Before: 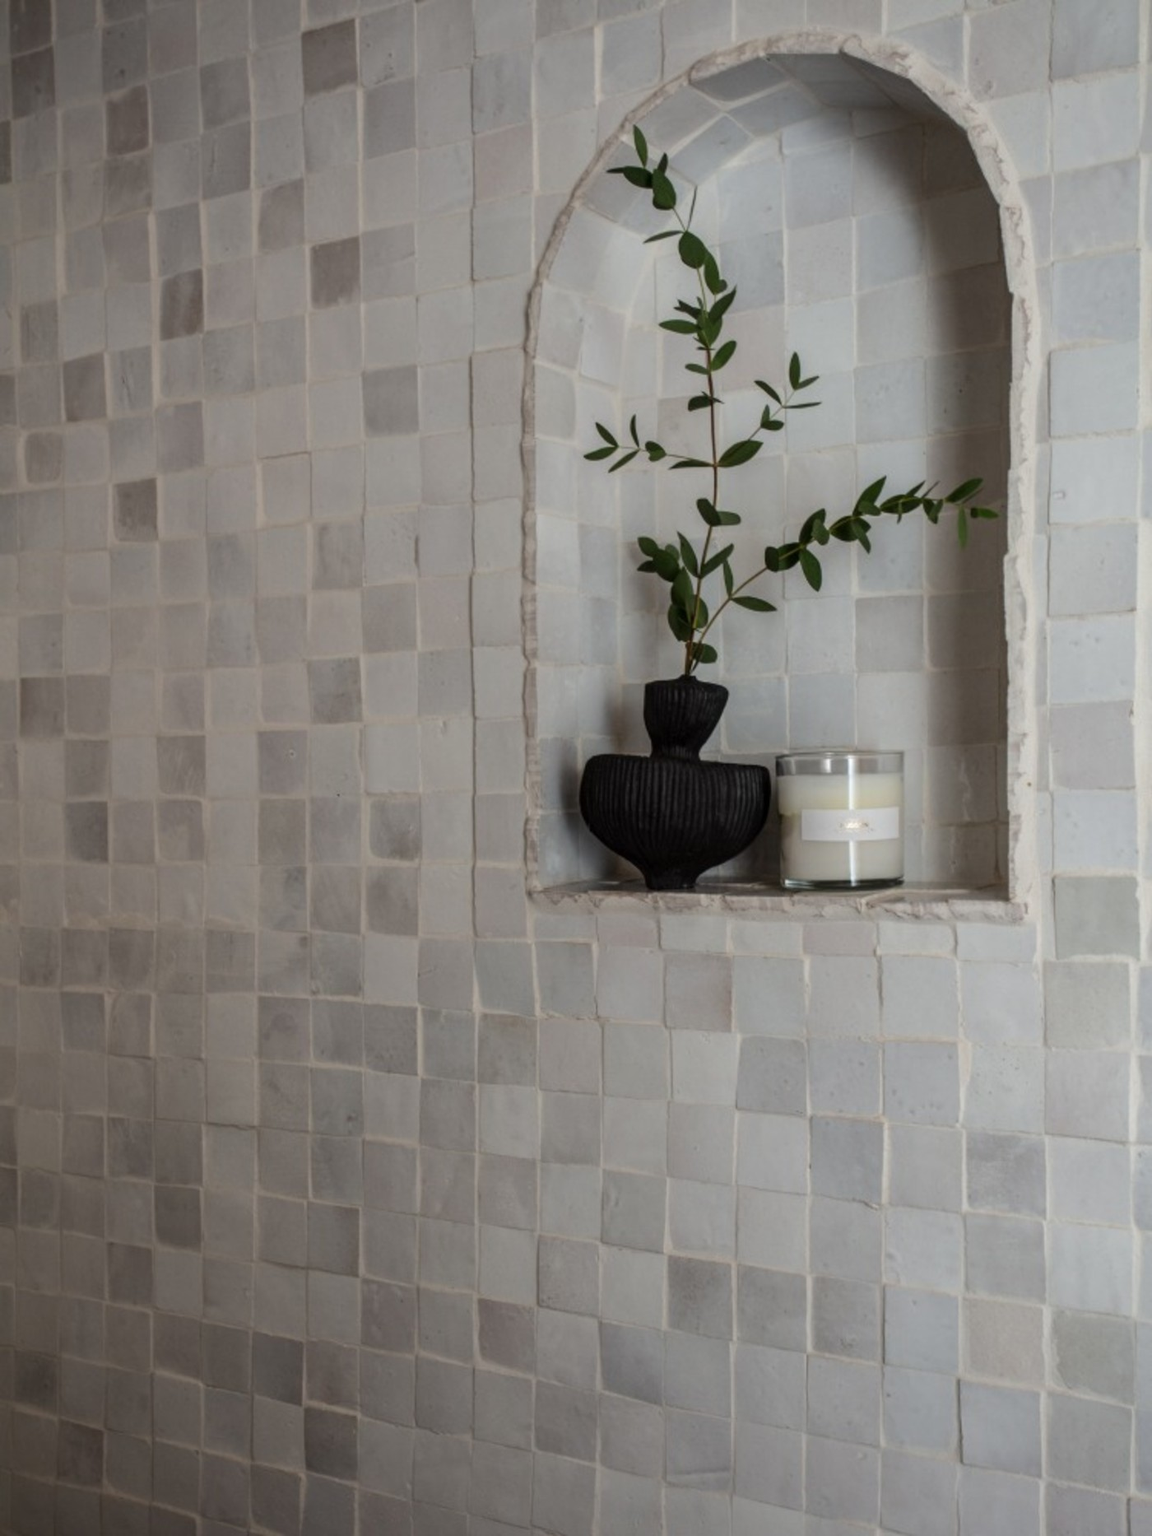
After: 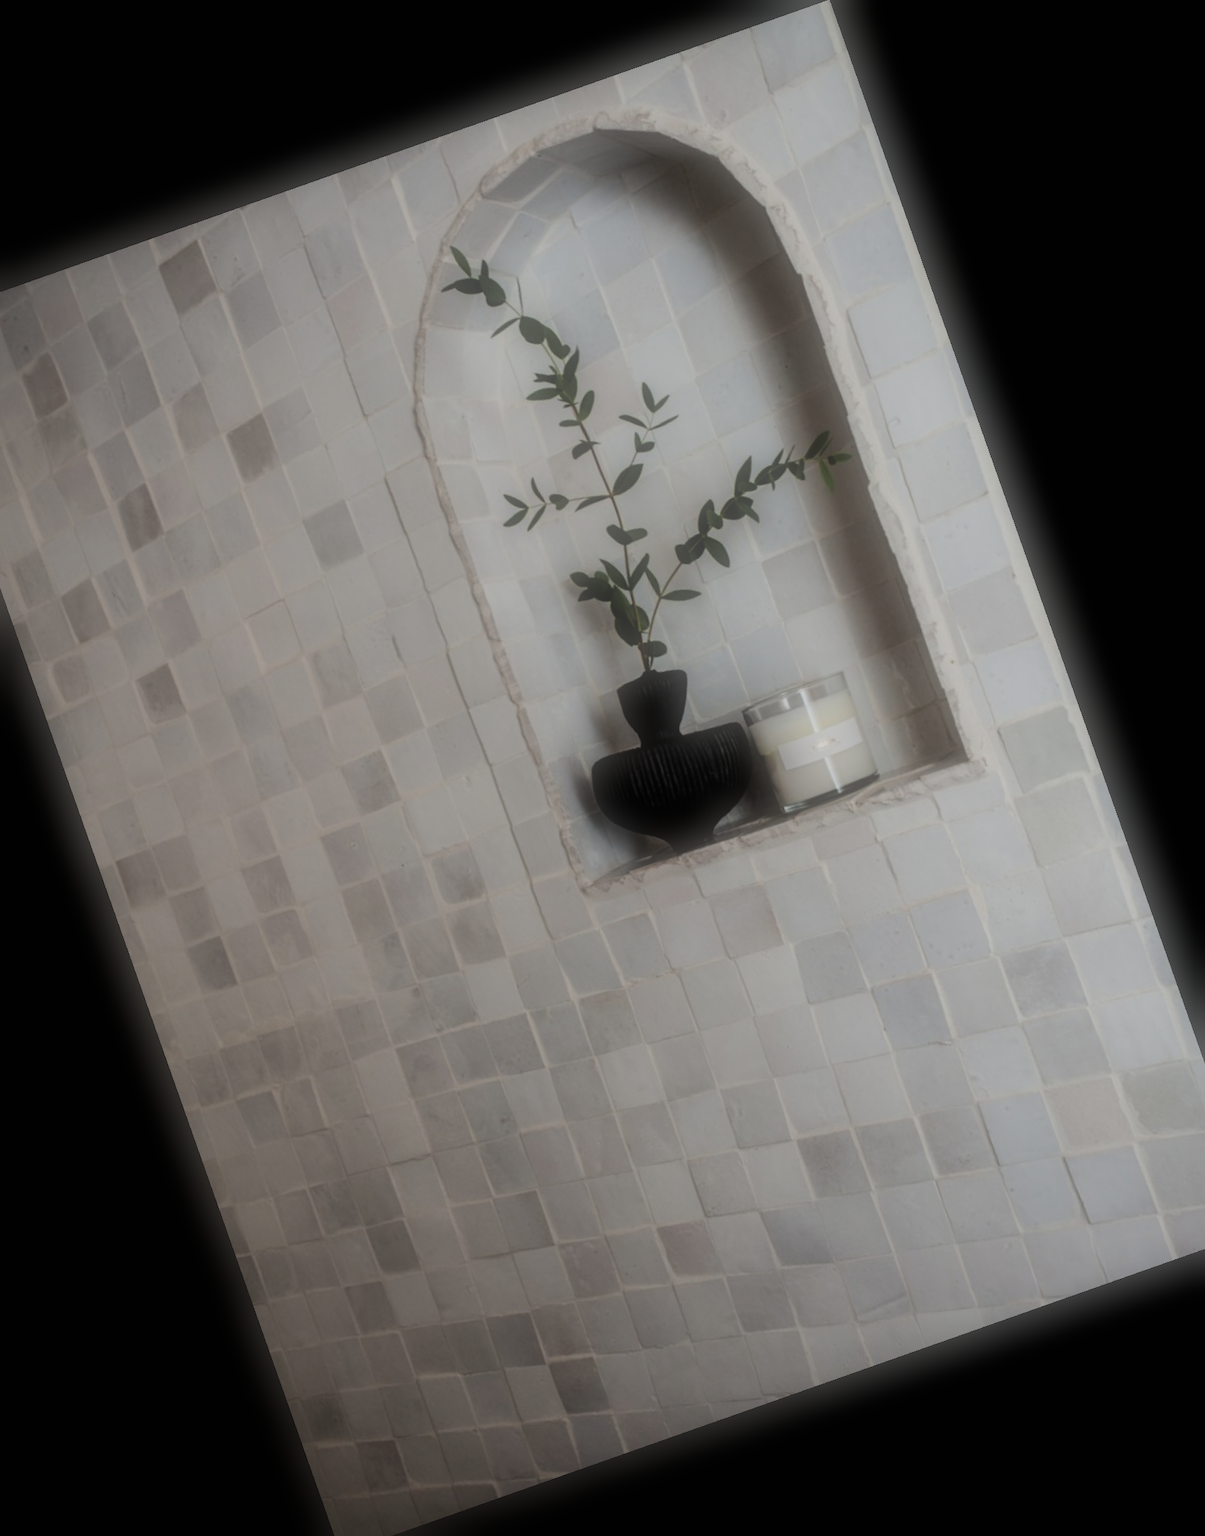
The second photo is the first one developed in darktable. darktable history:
crop and rotate: angle 19.43°, left 6.812%, right 4.125%, bottom 1.087%
filmic rgb: black relative exposure -7.65 EV, white relative exposure 4.56 EV, hardness 3.61
soften: size 60.24%, saturation 65.46%, brightness 0.506 EV, mix 25.7%
